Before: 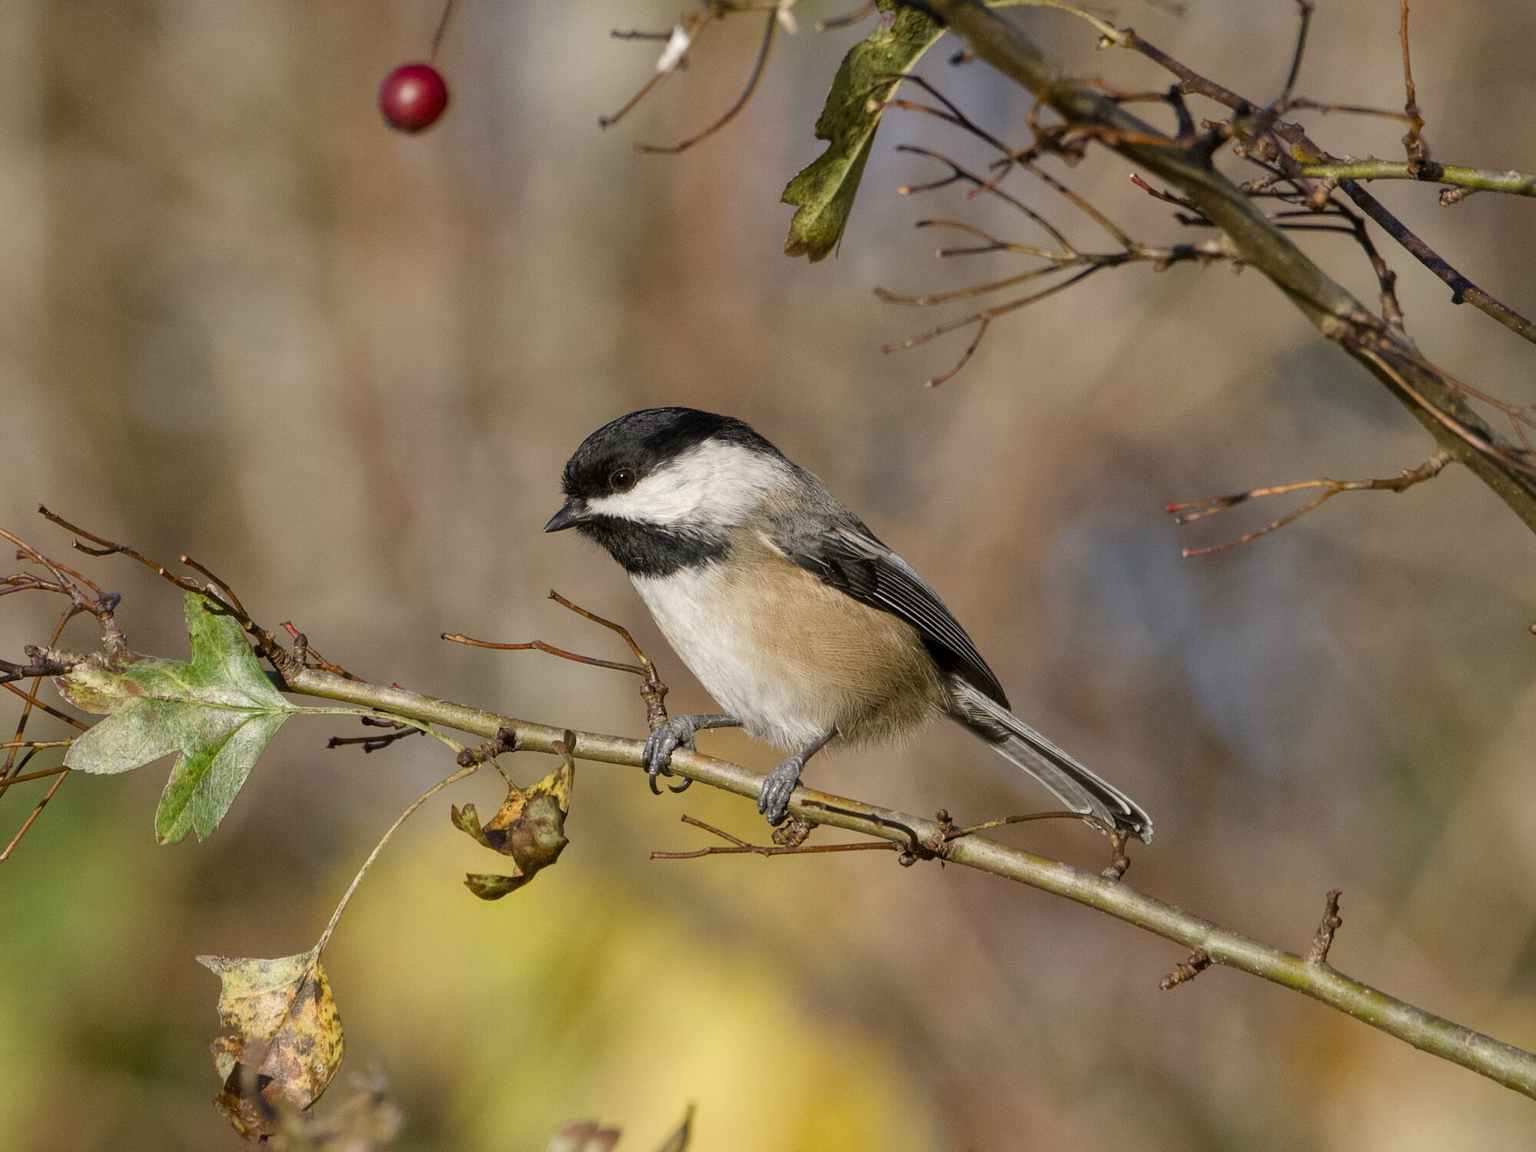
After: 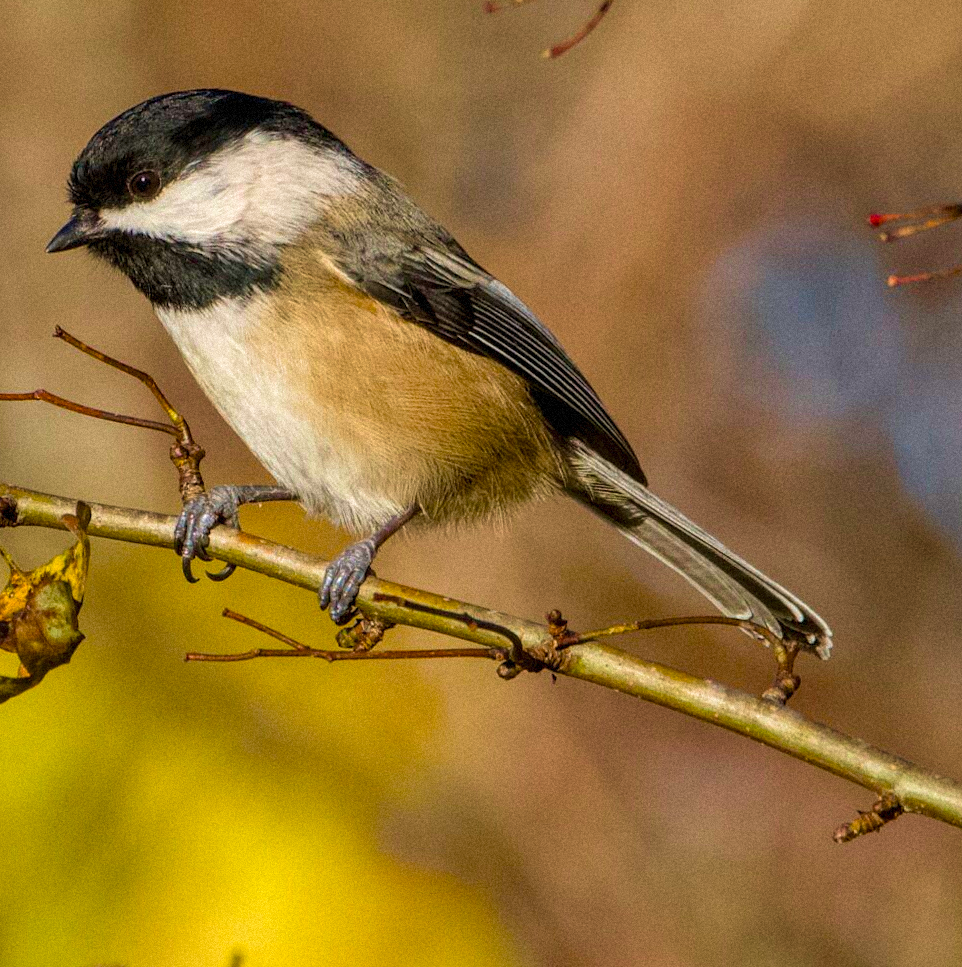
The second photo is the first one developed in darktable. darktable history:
velvia: strength 45%
local contrast: detail 130%
crop and rotate: left 29.237%, top 31.152%, right 19.807%
color balance rgb: linear chroma grading › global chroma 15%, perceptual saturation grading › global saturation 30%
rotate and perspective: rotation 0.062°, lens shift (vertical) 0.115, lens shift (horizontal) -0.133, crop left 0.047, crop right 0.94, crop top 0.061, crop bottom 0.94
grain: mid-tones bias 0%
shadows and highlights: shadows 35, highlights -35, soften with gaussian
